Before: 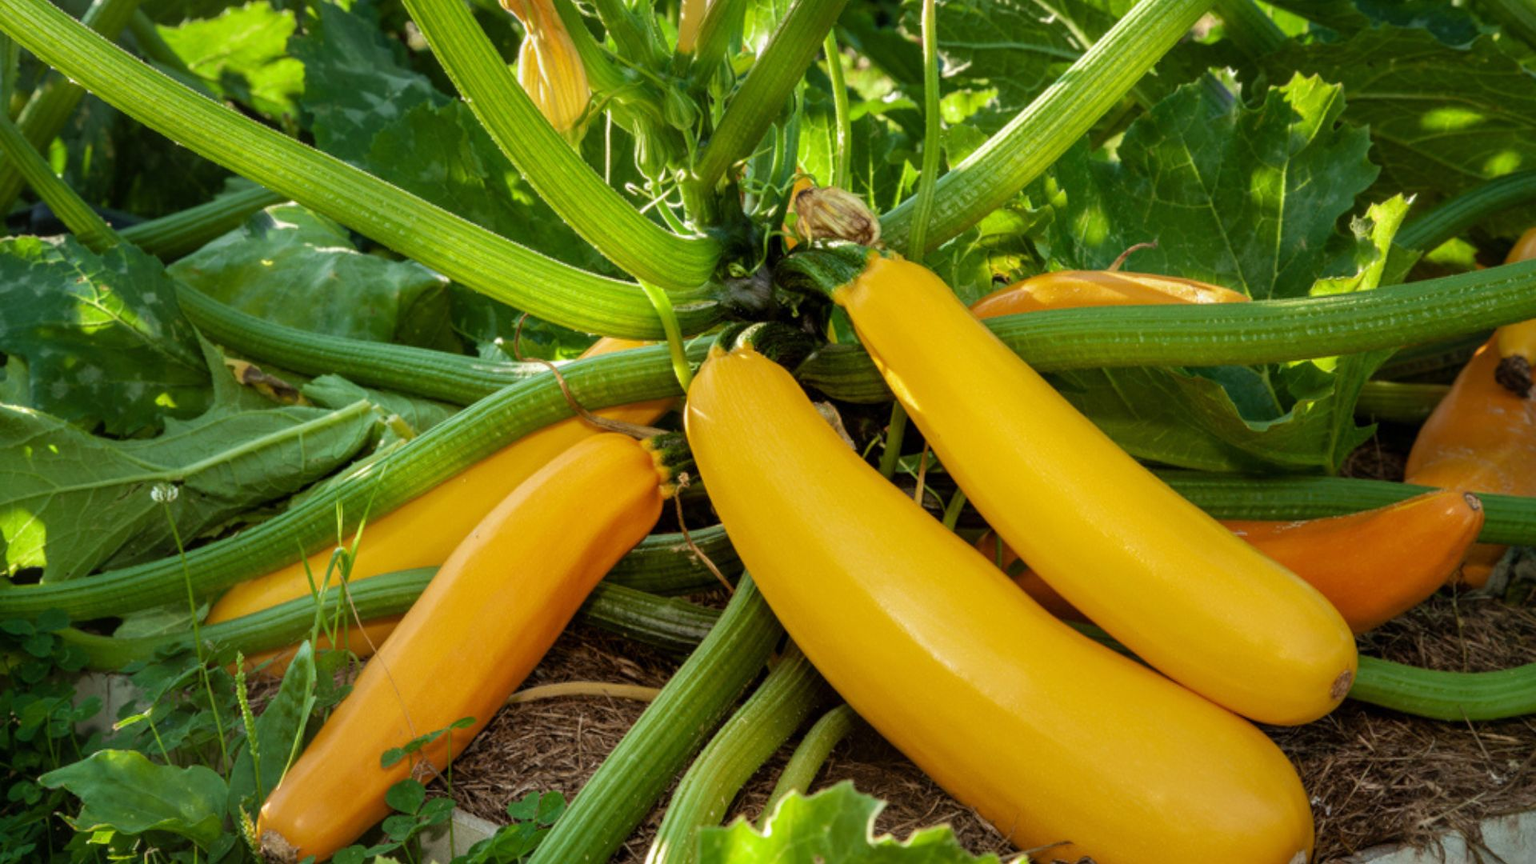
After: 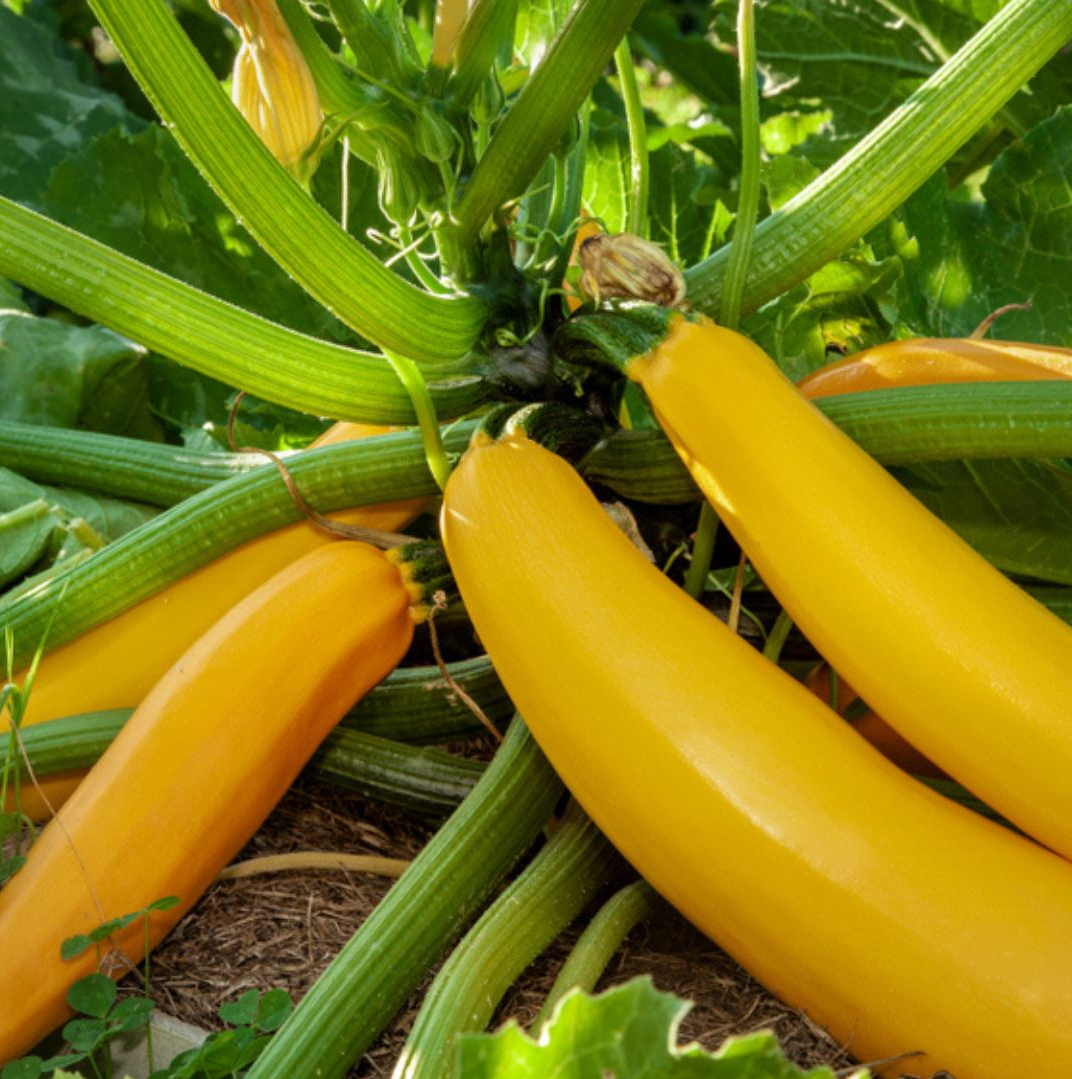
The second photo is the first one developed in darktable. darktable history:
crop: left 21.655%, right 21.994%, bottom 0.006%
